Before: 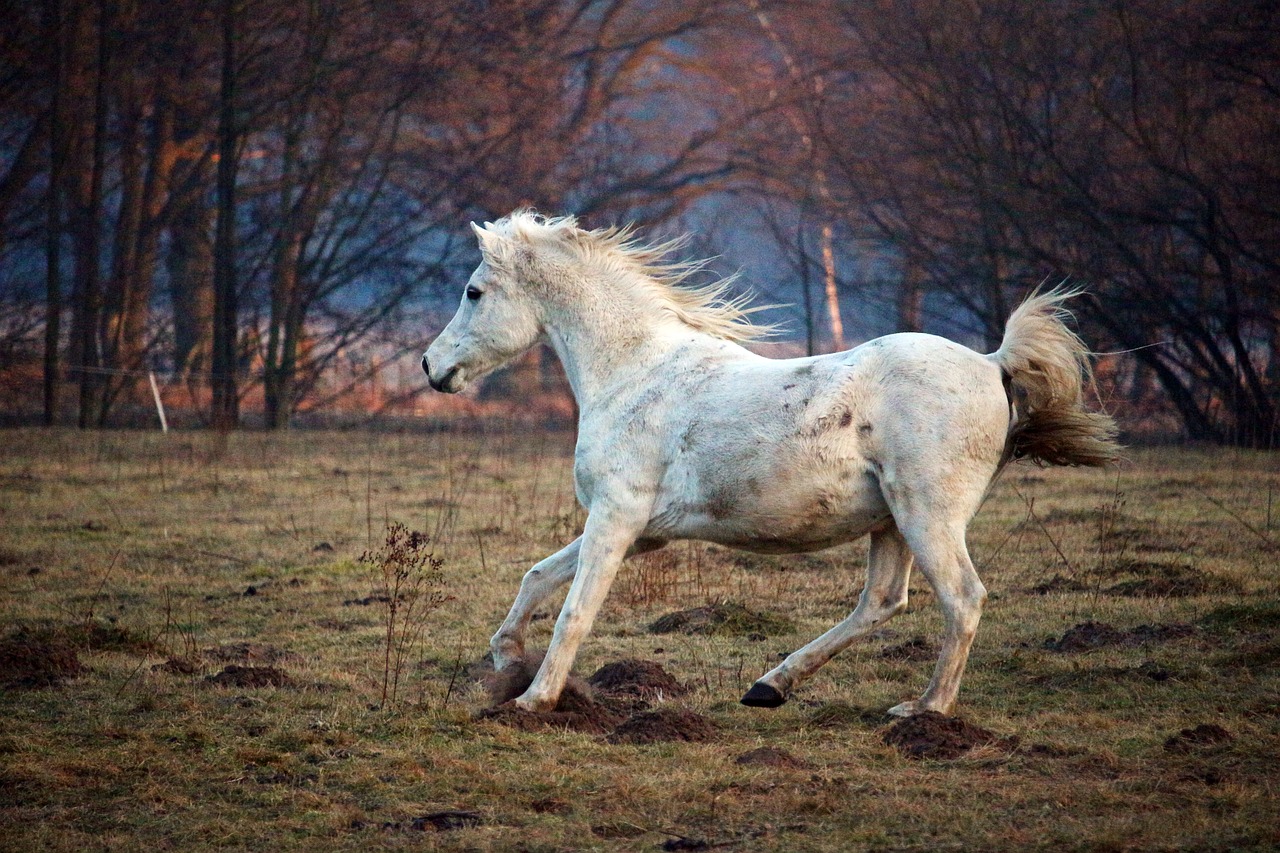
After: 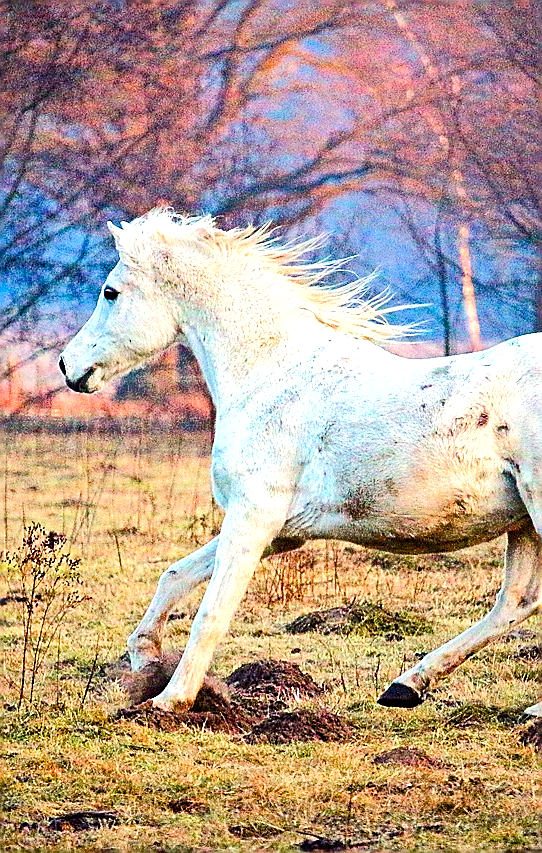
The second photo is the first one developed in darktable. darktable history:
color balance rgb: highlights gain › luminance 17.885%, perceptual saturation grading › global saturation 35.027%, perceptual saturation grading › highlights -25.35%, perceptual saturation grading › shadows 49.735%, global vibrance 20%
shadows and highlights: low approximation 0.01, soften with gaussian
sharpen: radius 1.348, amount 1.255, threshold 0.731
tone equalizer: -7 EV 0.16 EV, -6 EV 0.572 EV, -5 EV 1.16 EV, -4 EV 1.31 EV, -3 EV 1.16 EV, -2 EV 0.6 EV, -1 EV 0.149 EV, edges refinement/feathering 500, mask exposure compensation -1.57 EV, preserve details no
crop: left 28.419%, right 29.203%
exposure: black level correction 0, exposure 0.499 EV, compensate exposure bias true, compensate highlight preservation false
